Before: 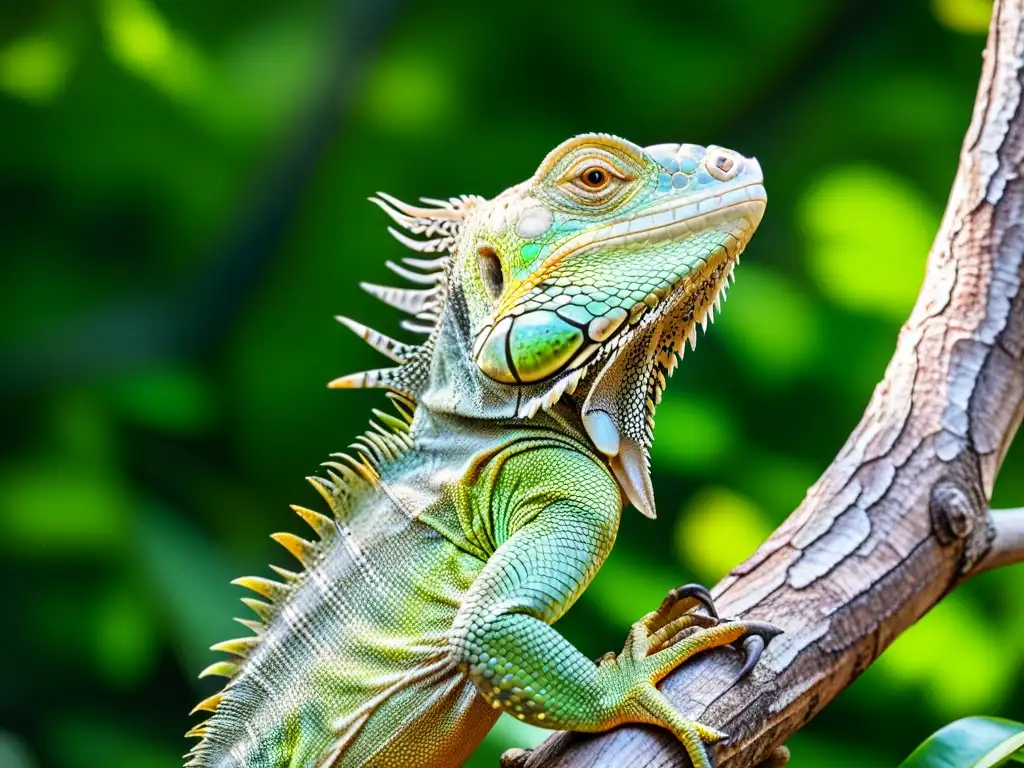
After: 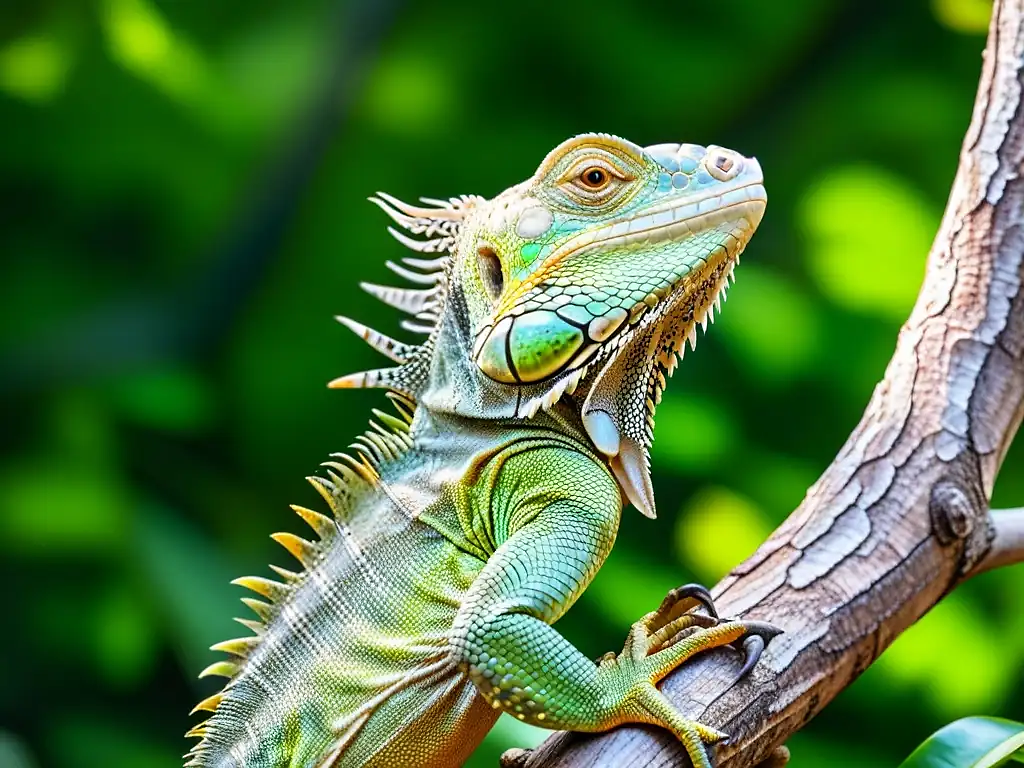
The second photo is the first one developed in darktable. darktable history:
sharpen: radius 1.035, threshold 1.063
